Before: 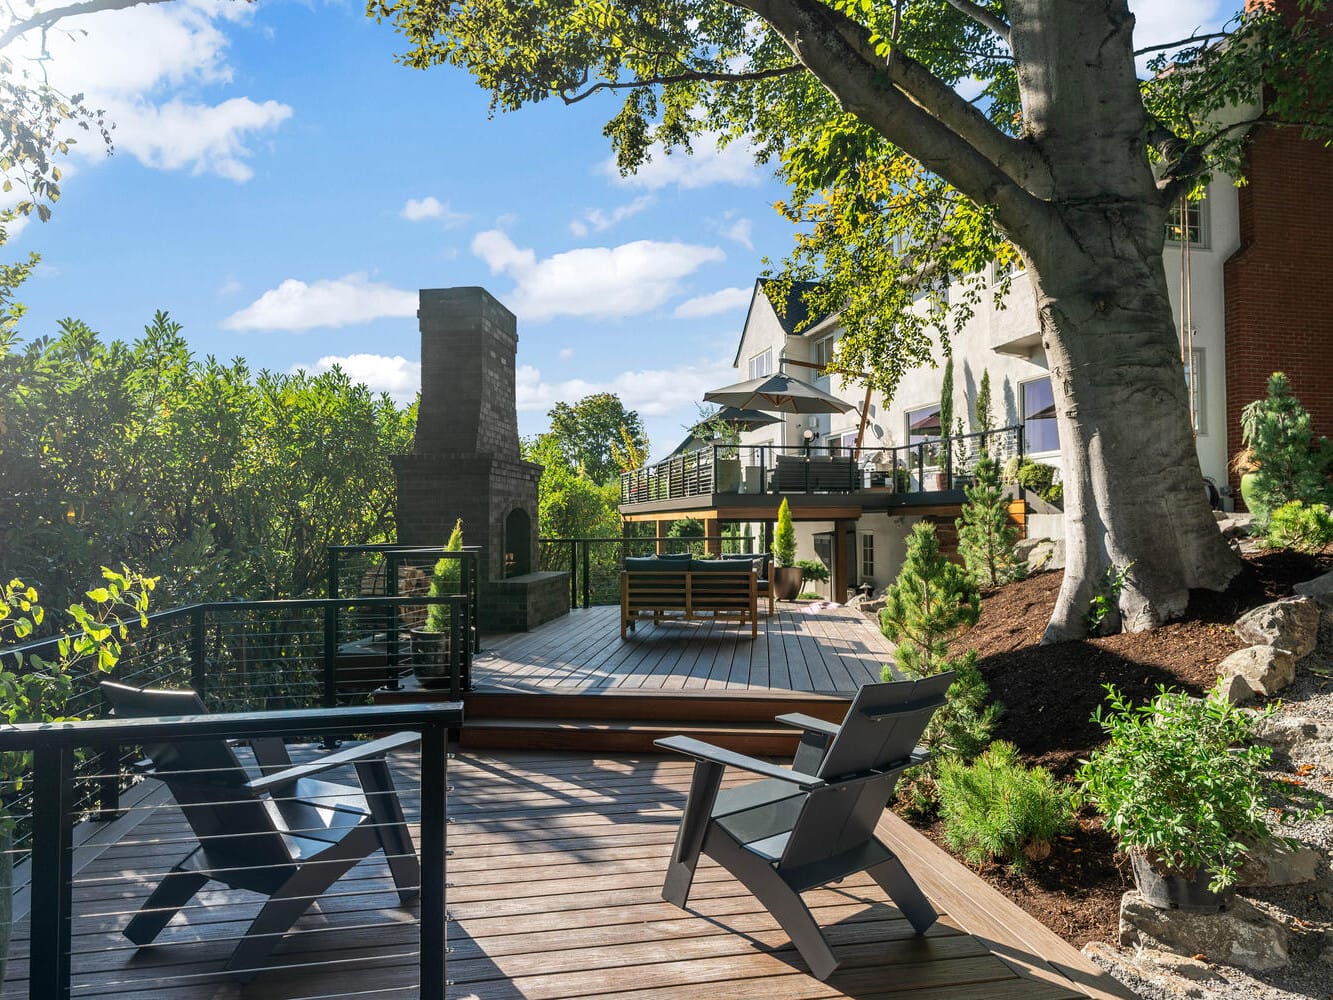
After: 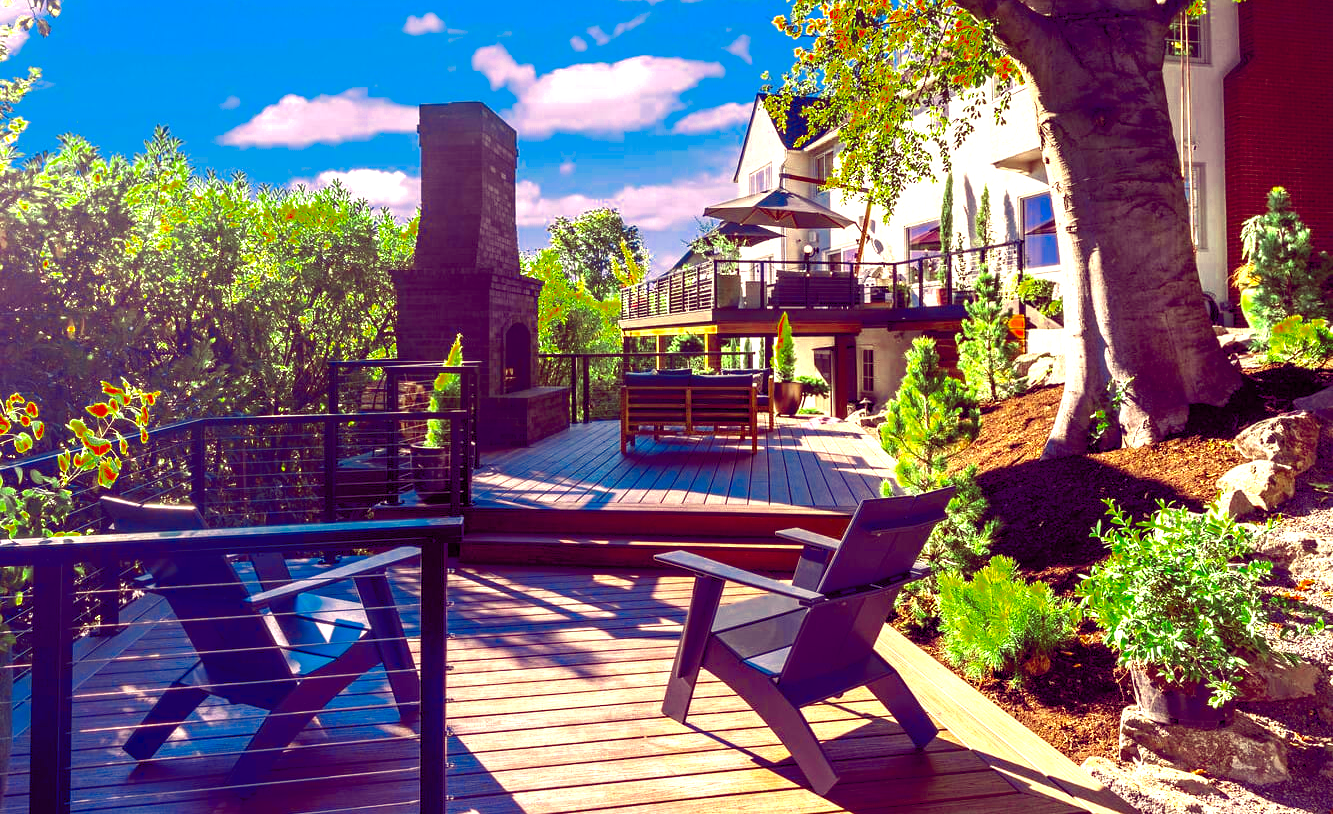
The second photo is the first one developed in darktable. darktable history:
crop and rotate: top 18.507%
color correction: saturation 3
color balance rgb: shadows lift › chroma 6.43%, shadows lift › hue 305.74°, highlights gain › chroma 2.43%, highlights gain › hue 35.74°, global offset › chroma 0.28%, global offset › hue 320.29°, linear chroma grading › global chroma 5.5%, perceptual saturation grading › global saturation 30%, contrast 5.15%
color zones: curves: ch0 [(0.25, 0.667) (0.758, 0.368)]; ch1 [(0.215, 0.245) (0.761, 0.373)]; ch2 [(0.247, 0.554) (0.761, 0.436)]
